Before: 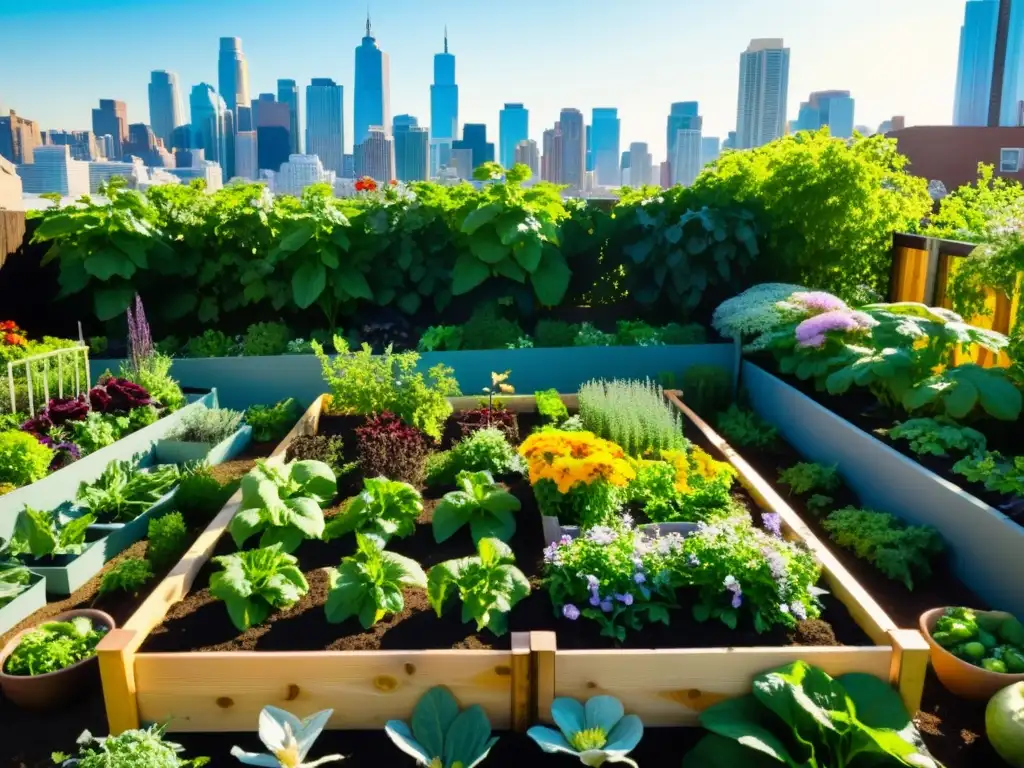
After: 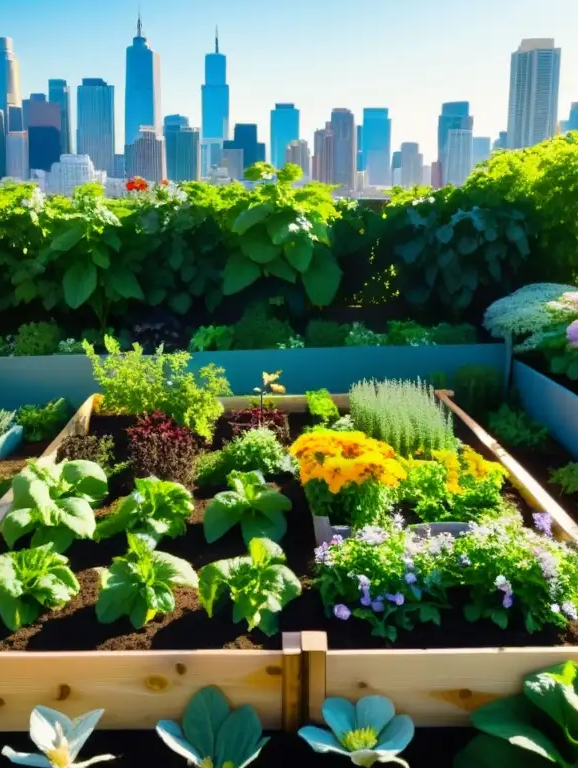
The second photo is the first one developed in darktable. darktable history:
crop and rotate: left 22.432%, right 21.075%
